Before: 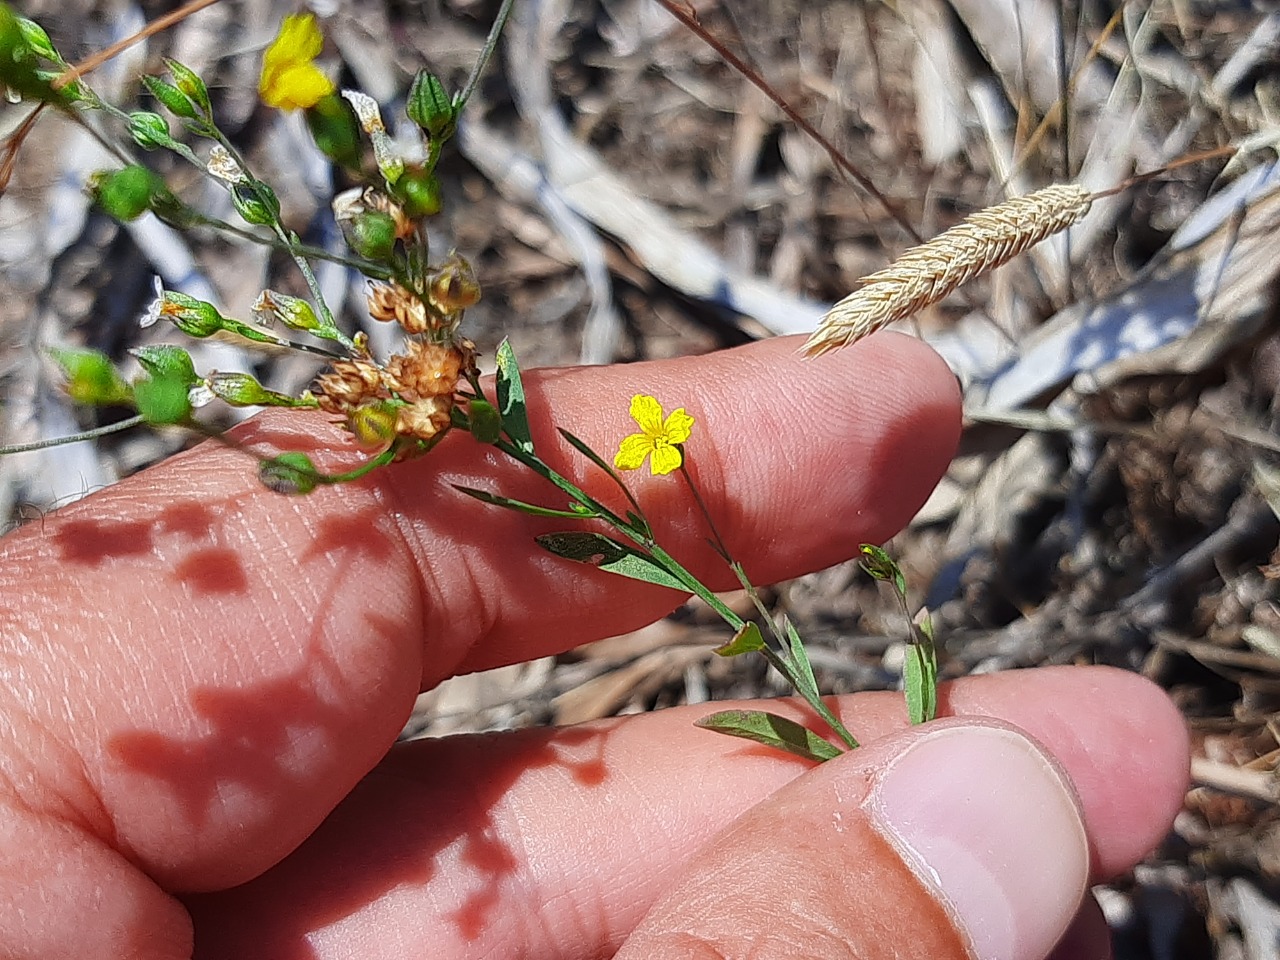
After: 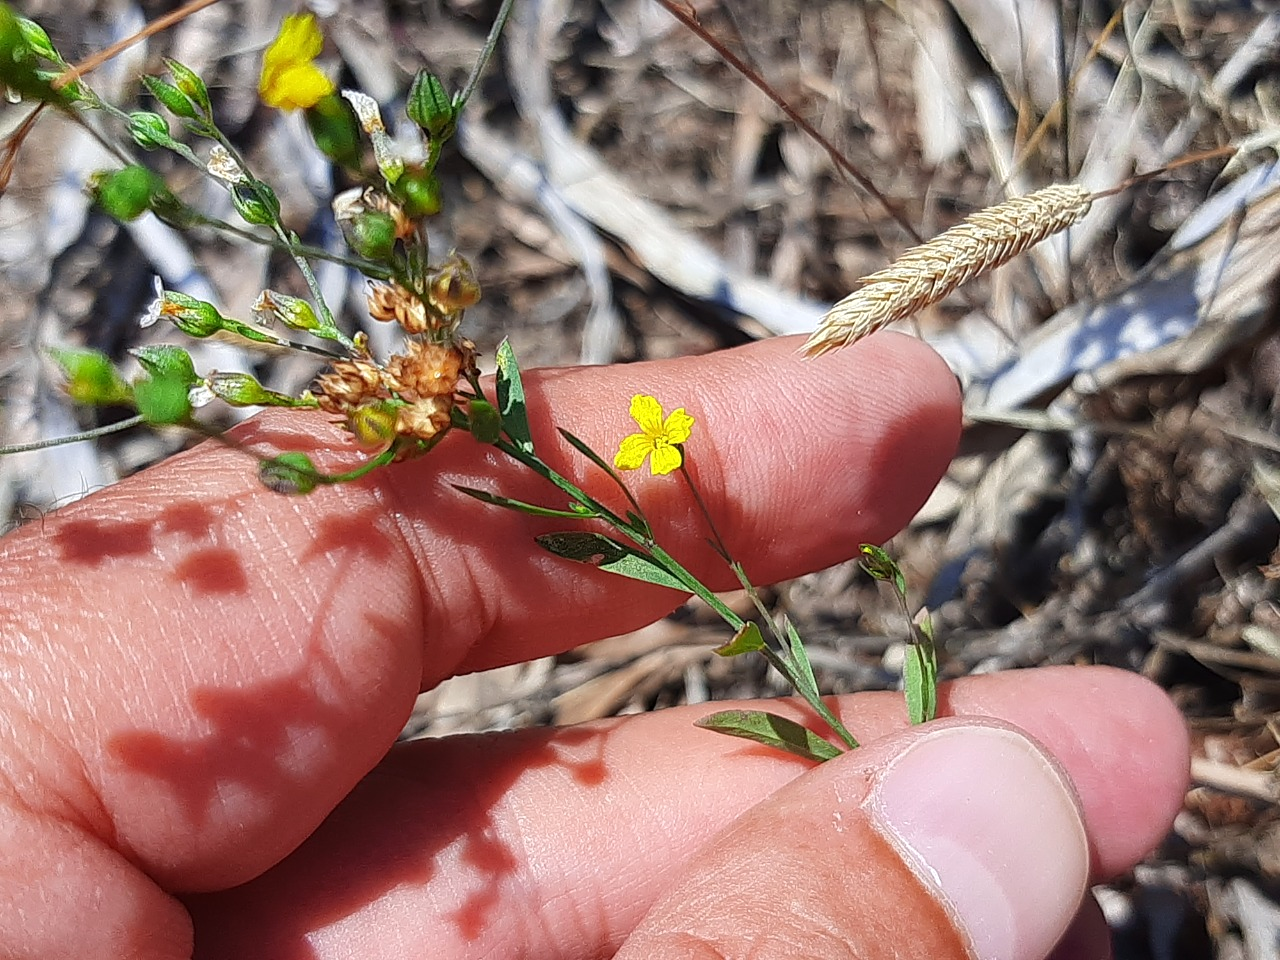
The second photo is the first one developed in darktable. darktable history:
exposure: exposure 0.13 EV, compensate highlight preservation false
